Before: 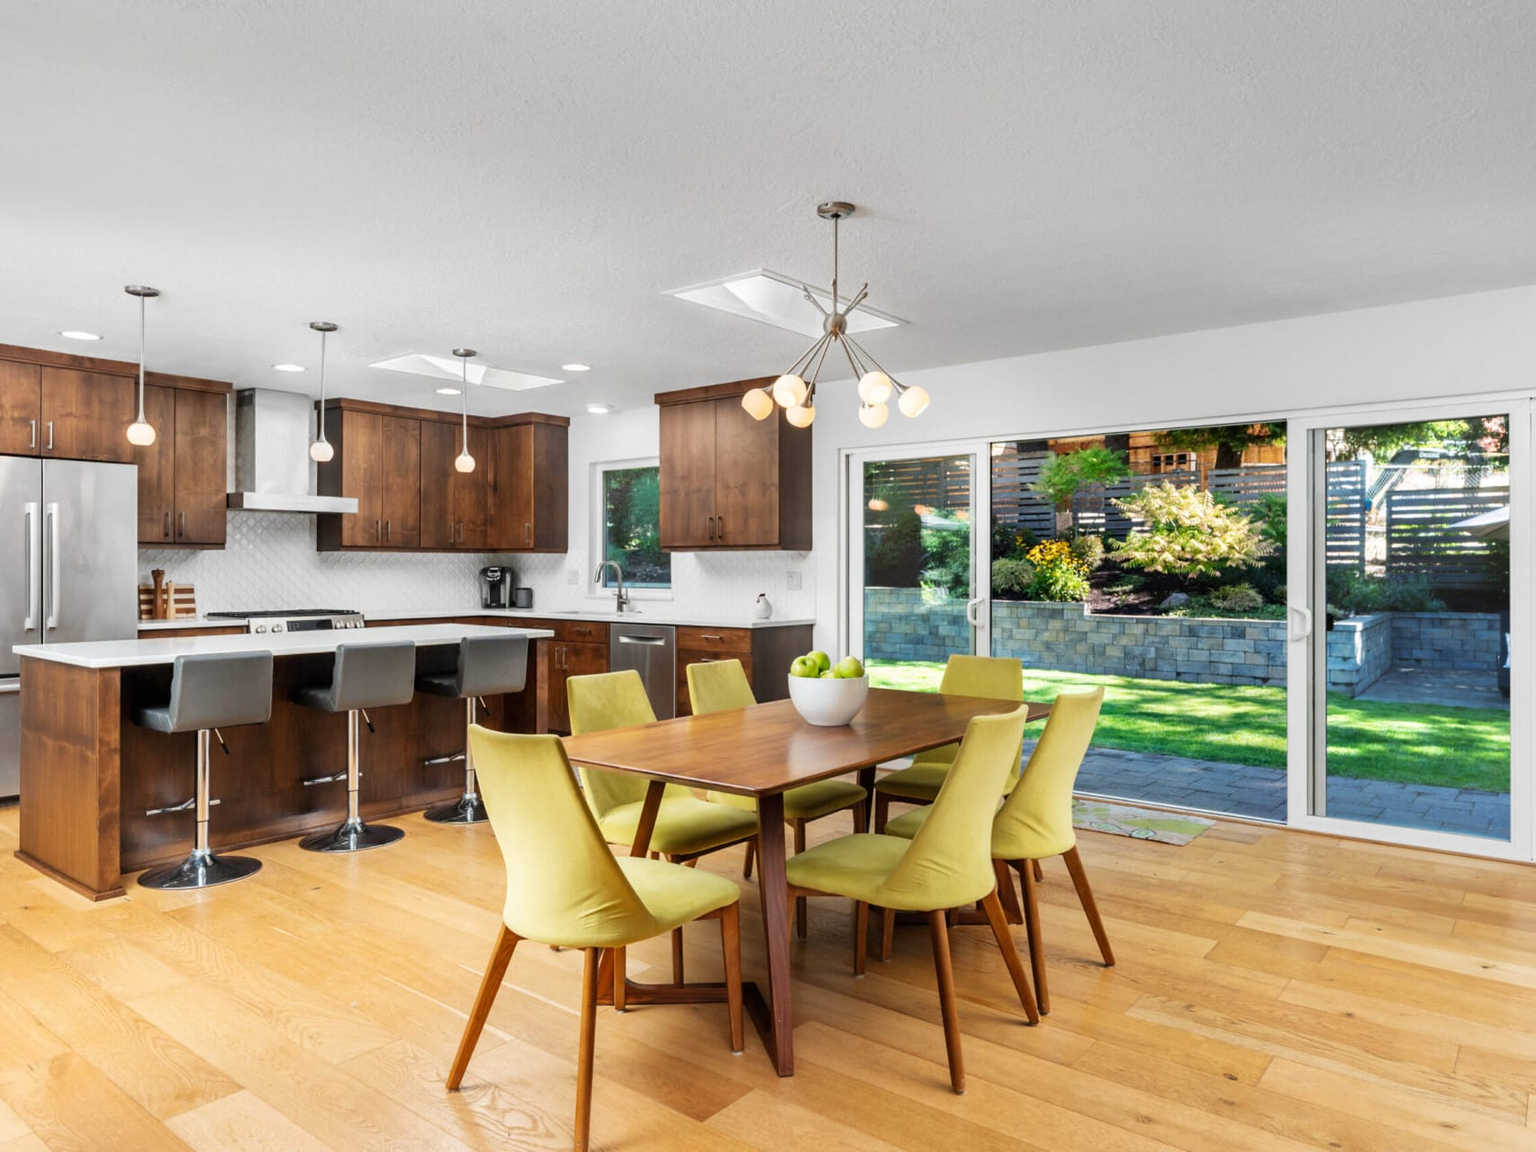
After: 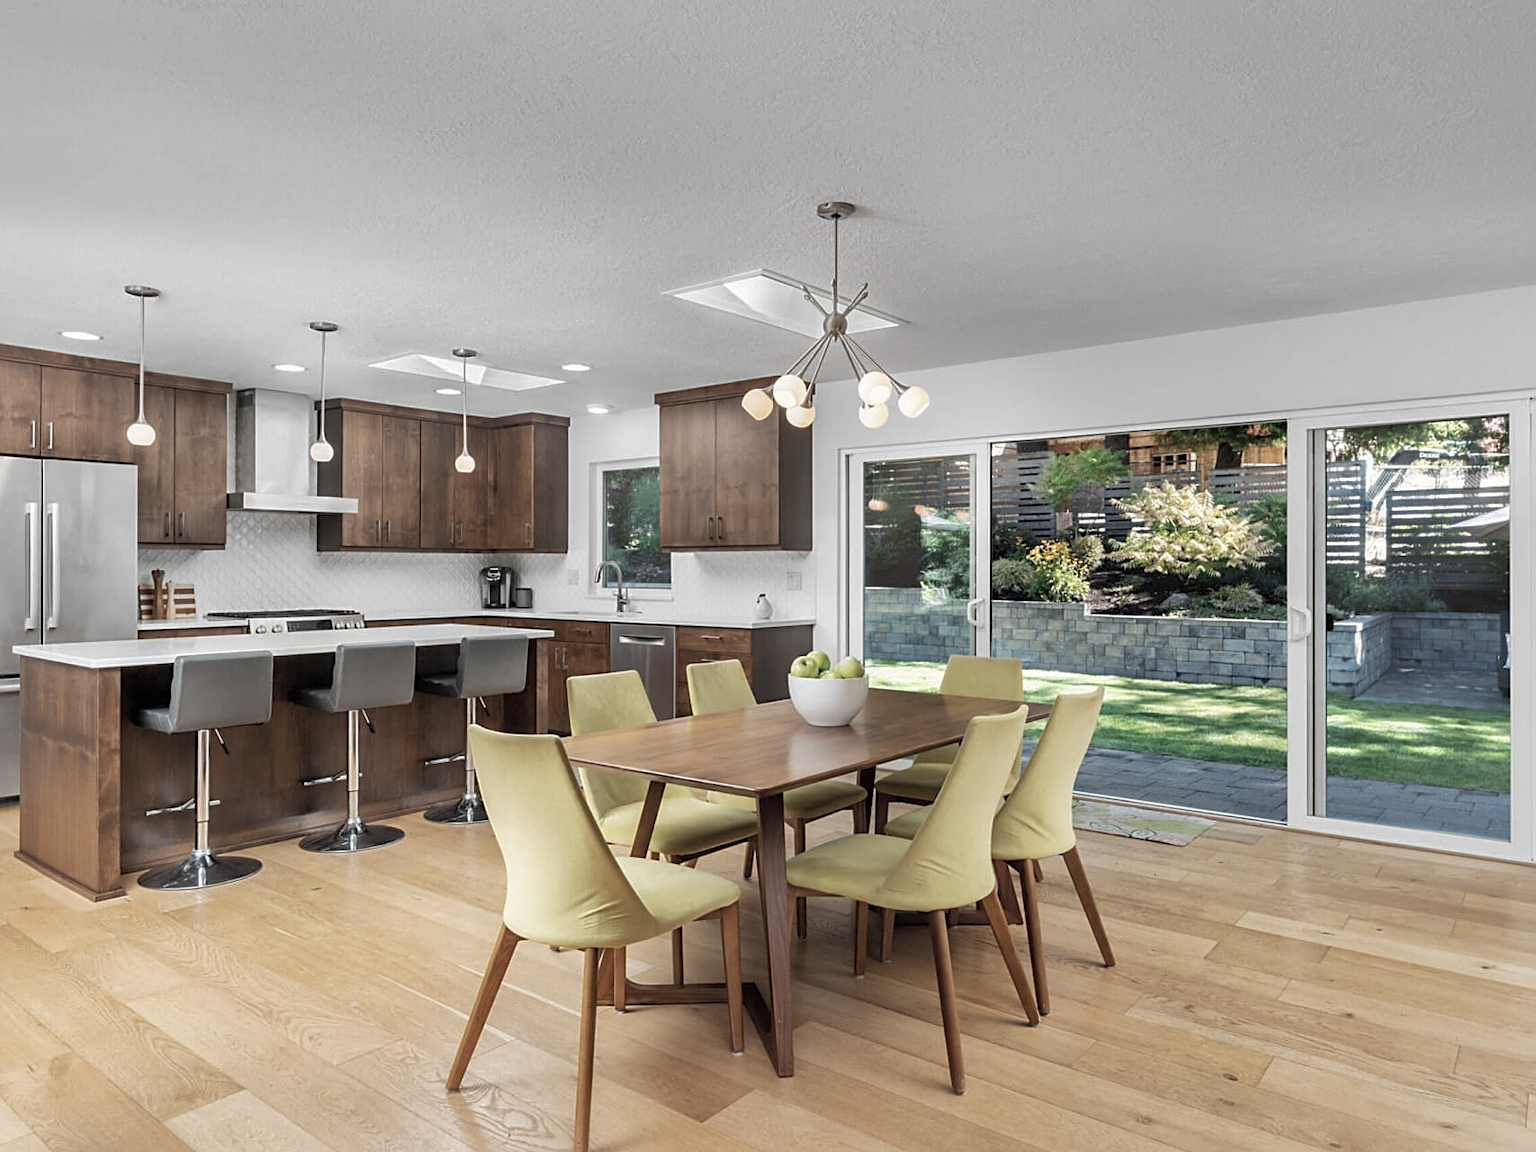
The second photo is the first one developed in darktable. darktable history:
sharpen: on, module defaults
color correction: highlights b* 0.052, saturation 0.507
shadows and highlights: on, module defaults
